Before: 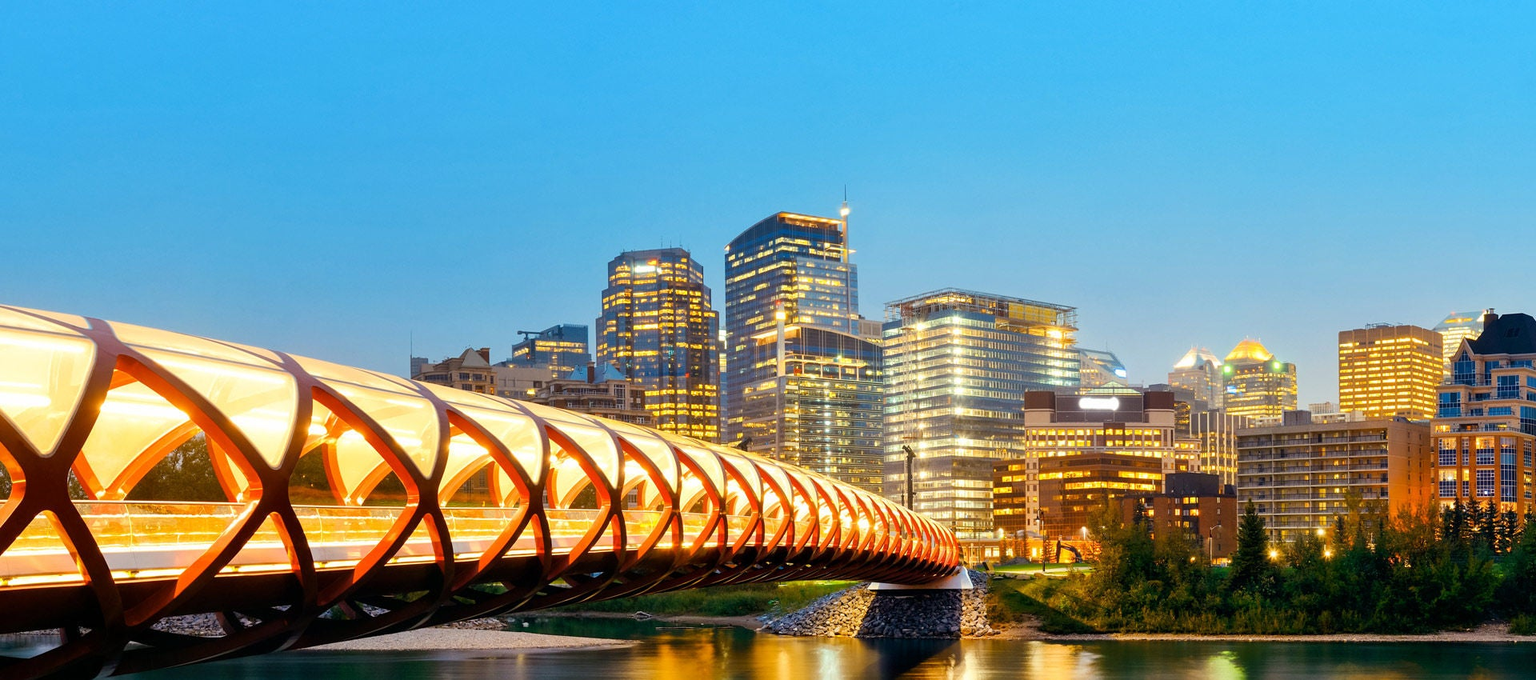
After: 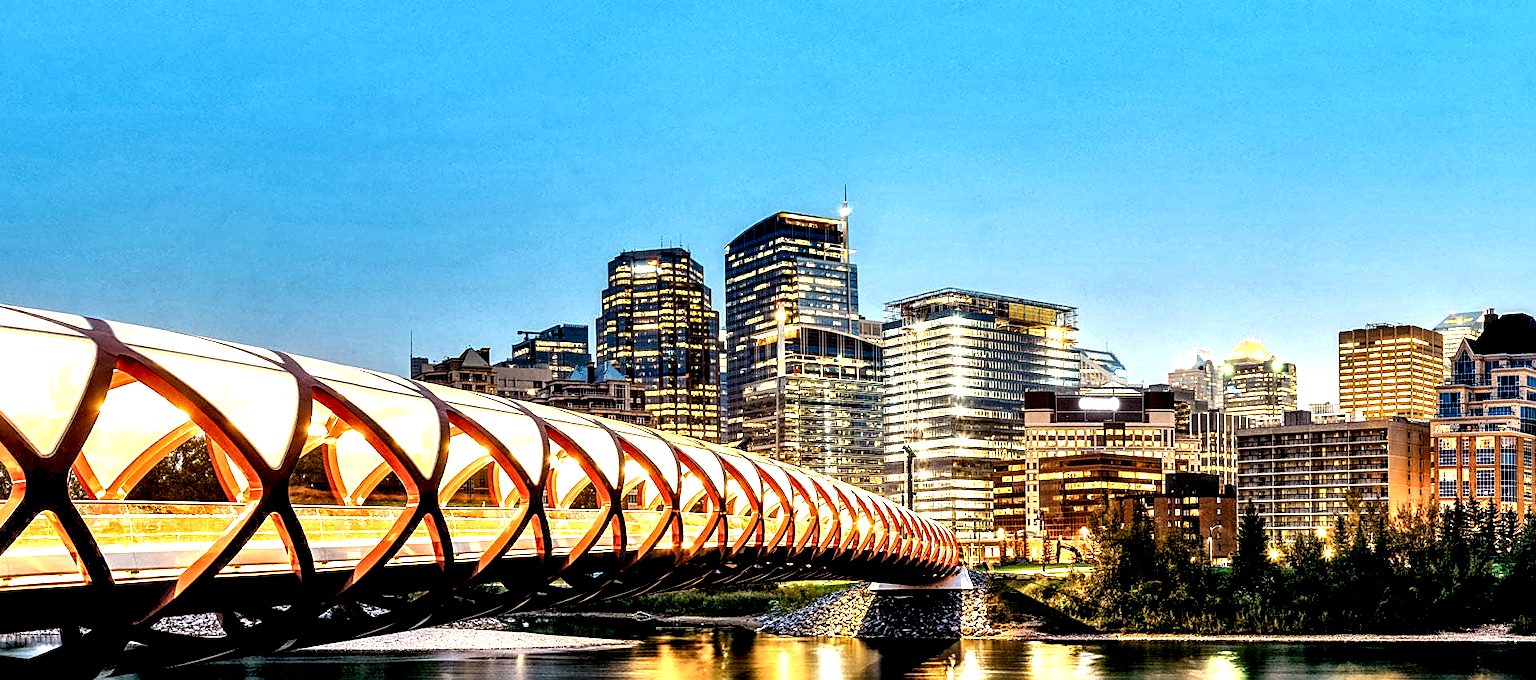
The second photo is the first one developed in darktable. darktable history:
local contrast: highlights 115%, shadows 42%, detail 293%
sharpen: on, module defaults
rgb levels: levels [[0.013, 0.434, 0.89], [0, 0.5, 1], [0, 0.5, 1]]
